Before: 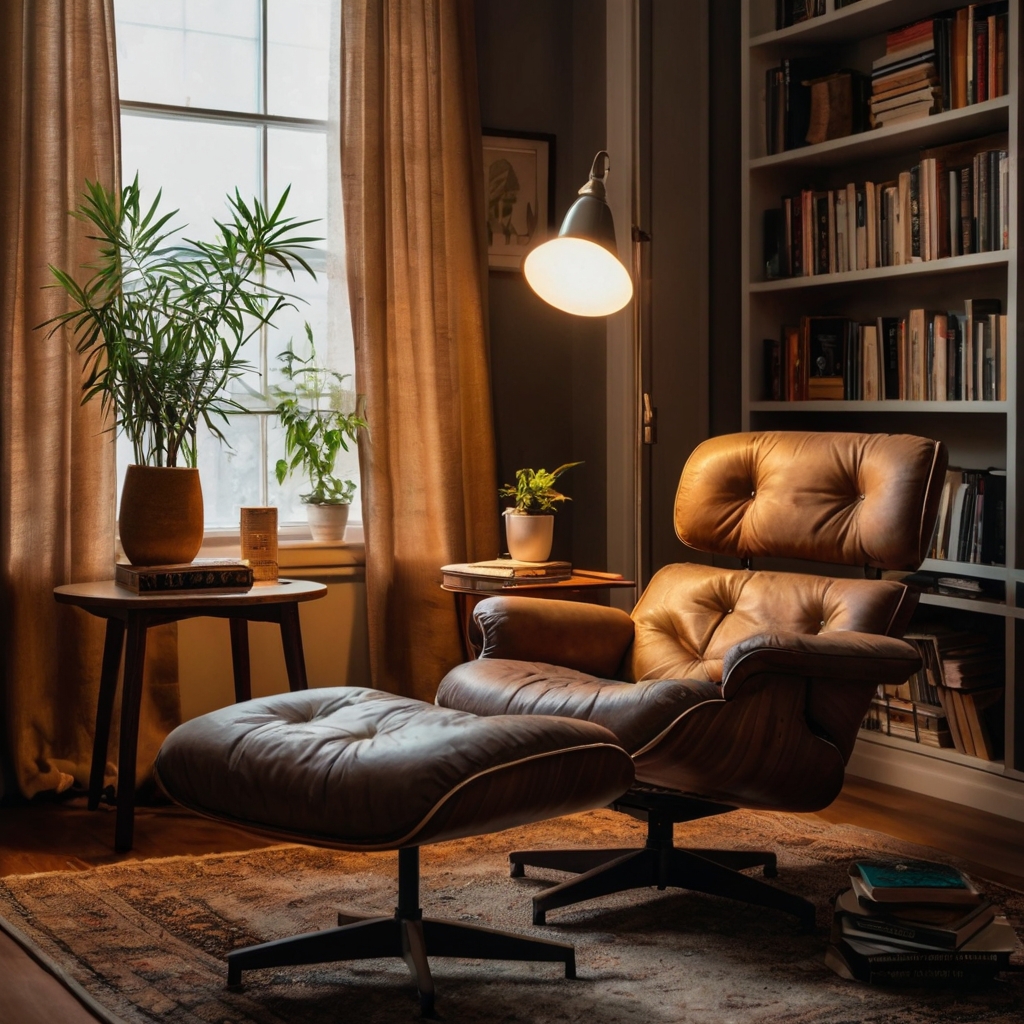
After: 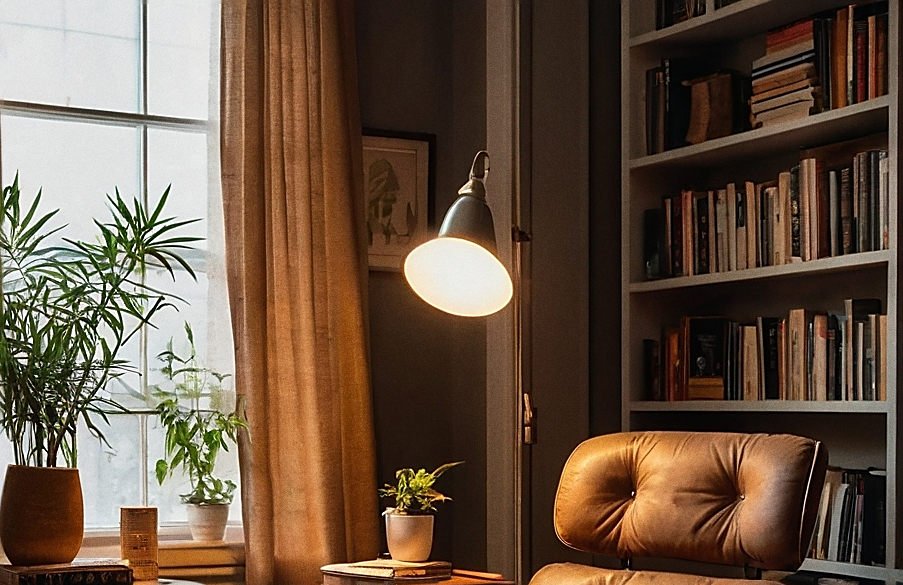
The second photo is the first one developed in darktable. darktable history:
crop and rotate: left 11.812%, bottom 42.776%
sharpen: radius 1.4, amount 1.25, threshold 0.7
grain: coarseness 0.09 ISO
